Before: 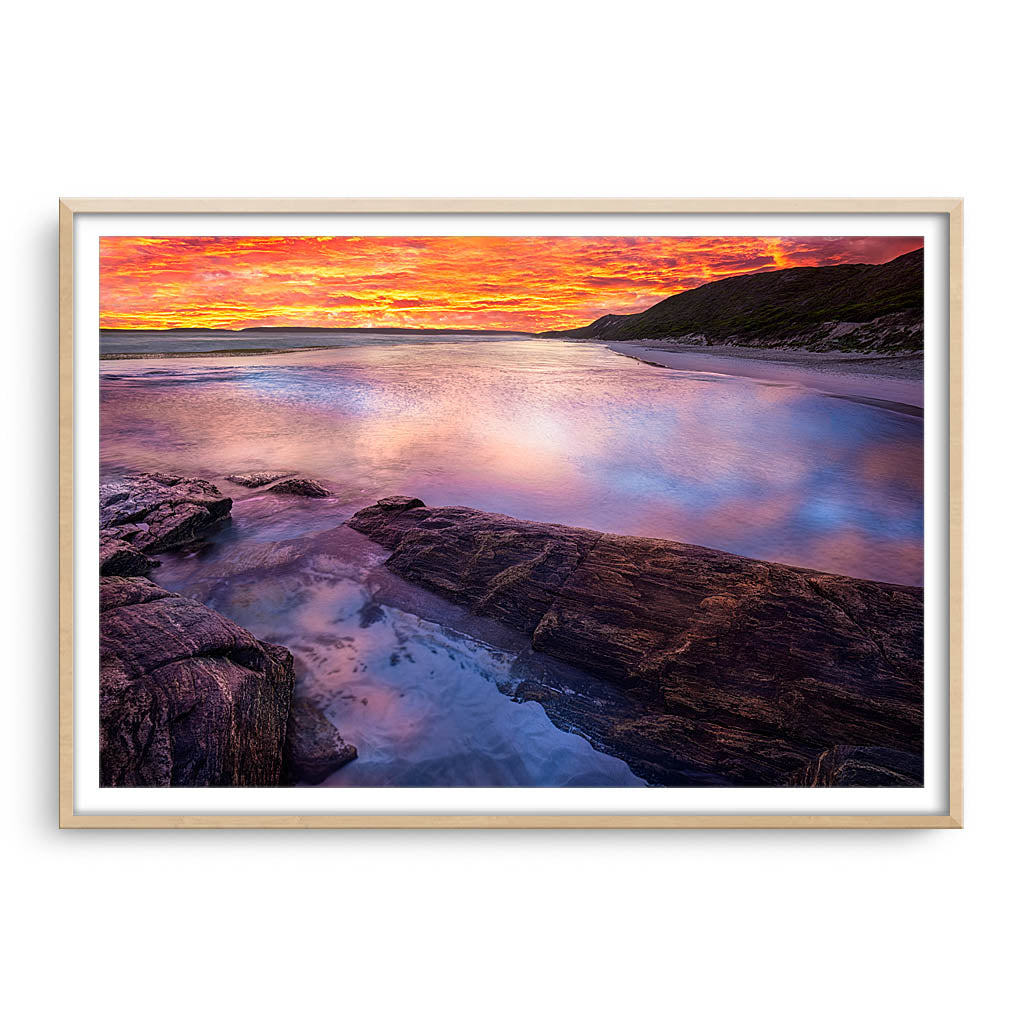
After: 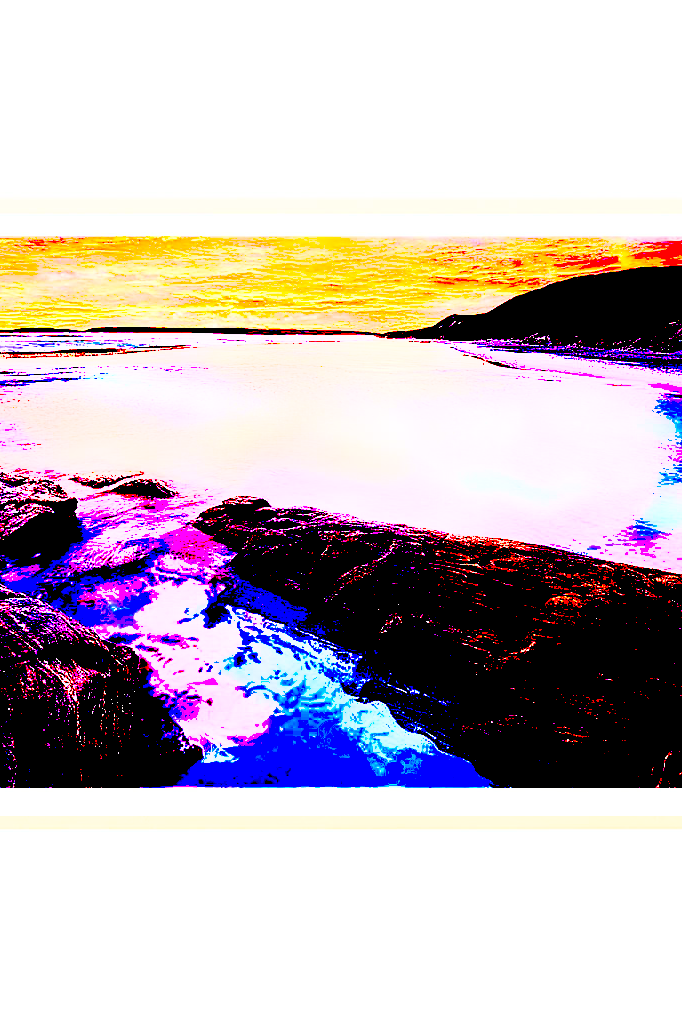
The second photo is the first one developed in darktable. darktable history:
shadows and highlights: on, module defaults
exposure: black level correction 0.098, exposure 3.02 EV, compensate exposure bias true, compensate highlight preservation false
crop and rotate: left 15.154%, right 18.234%
